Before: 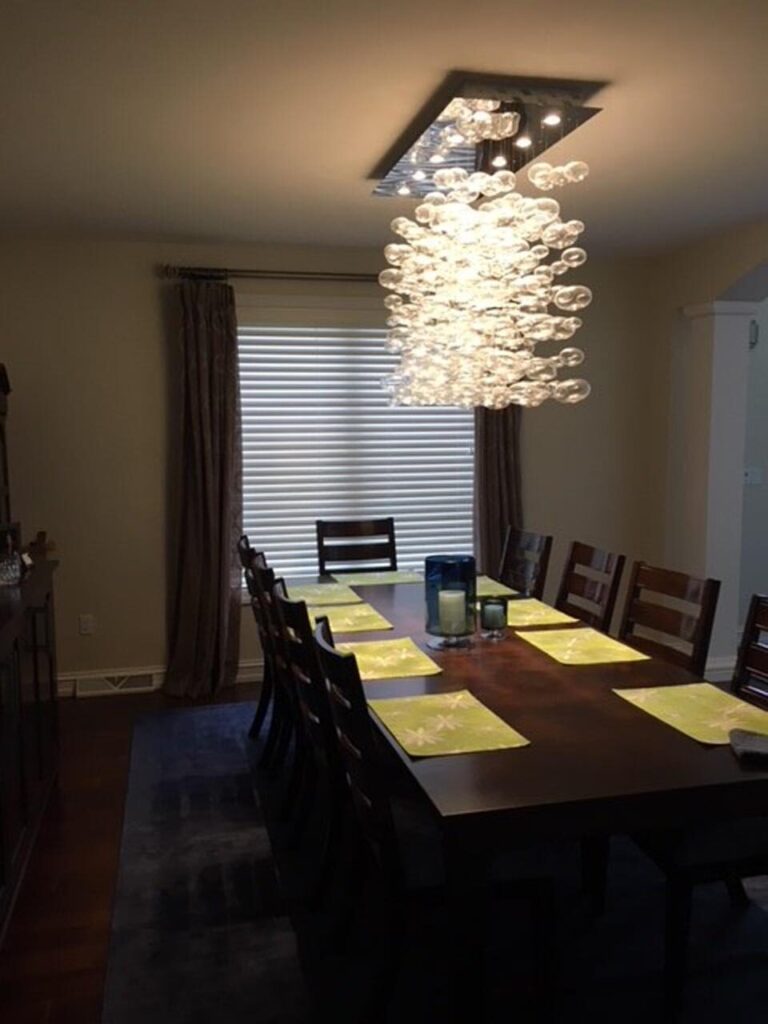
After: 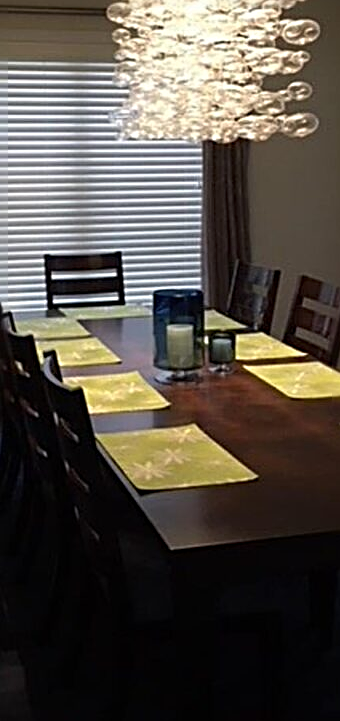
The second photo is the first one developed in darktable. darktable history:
sharpen: radius 2.815, amount 0.724
crop: left 35.479%, top 26.073%, right 20.151%, bottom 3.427%
